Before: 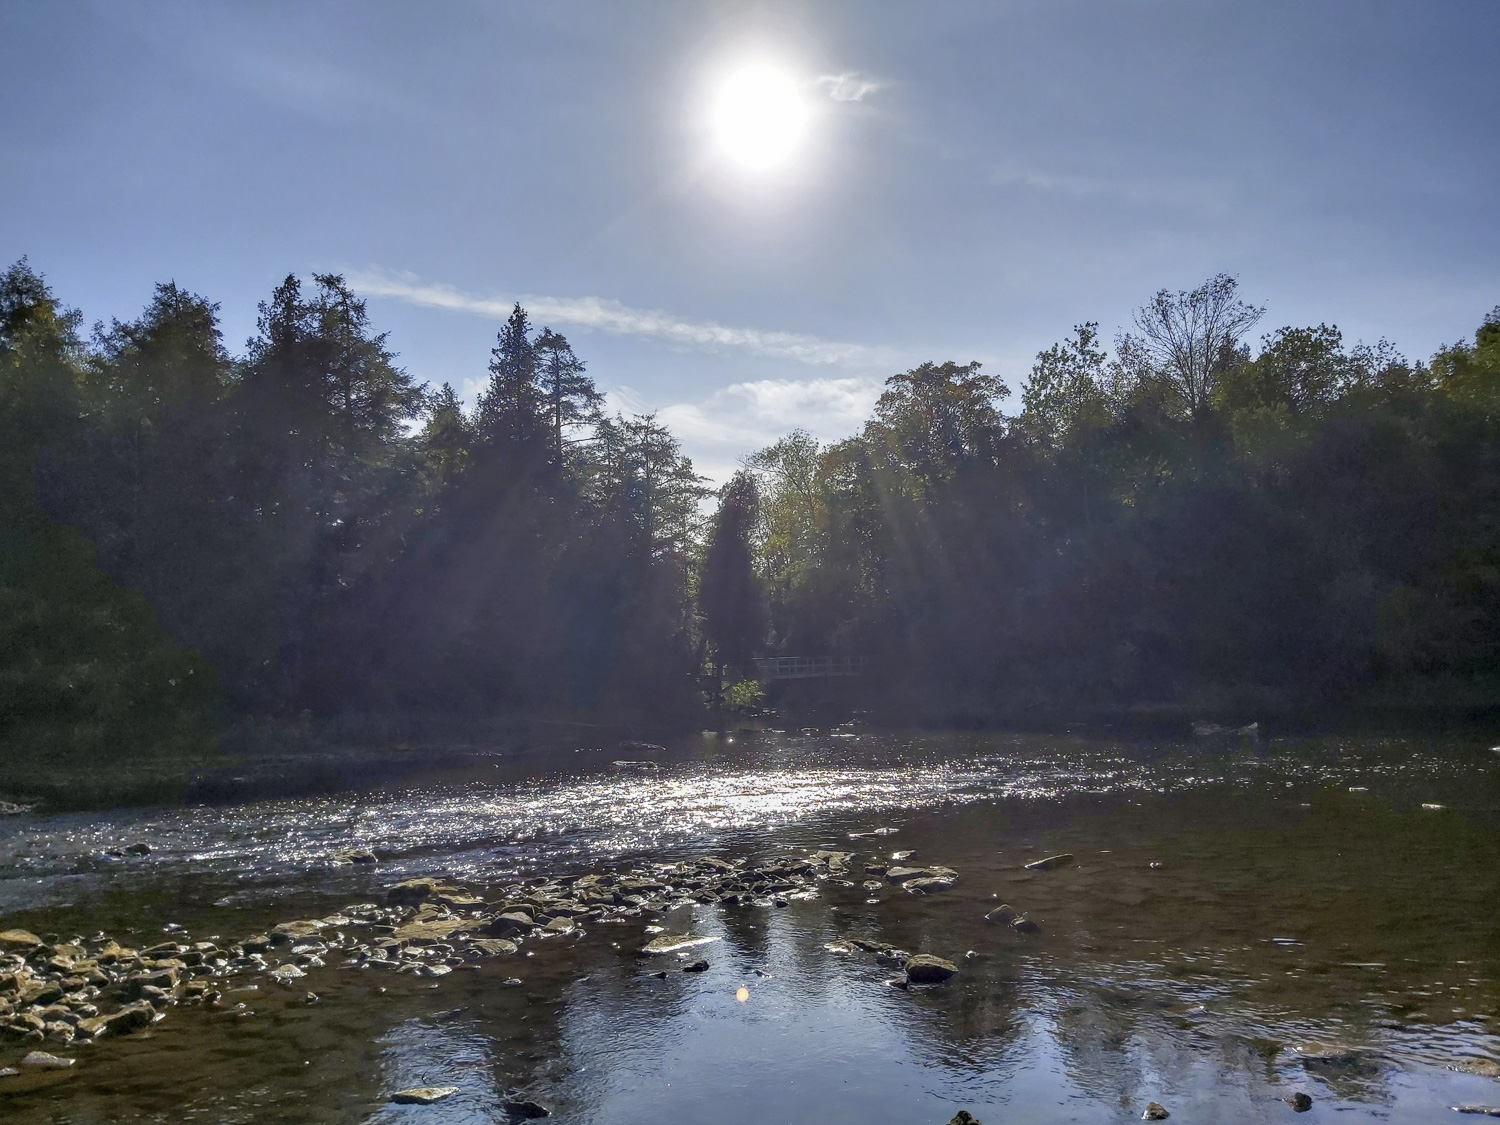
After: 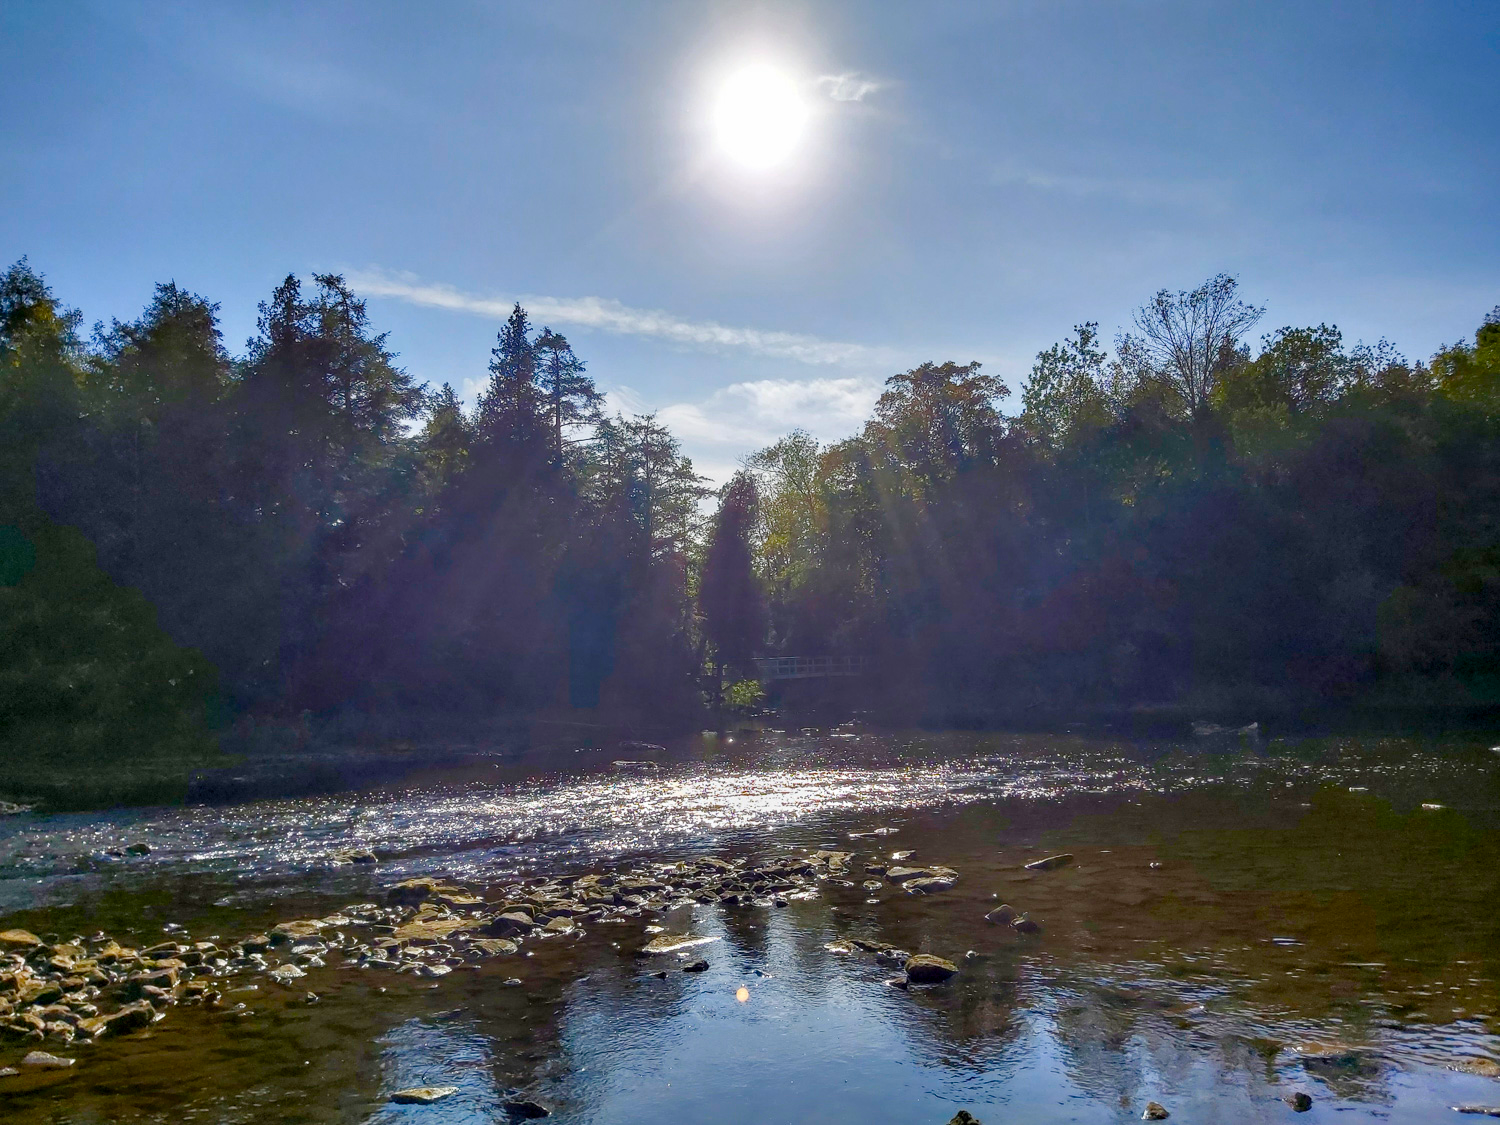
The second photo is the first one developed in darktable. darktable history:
color balance rgb: linear chroma grading › global chroma 20.535%, perceptual saturation grading › global saturation 0.692%, perceptual saturation grading › highlights -18.169%, perceptual saturation grading › mid-tones 6.755%, perceptual saturation grading › shadows 27.187%, global vibrance 20%
